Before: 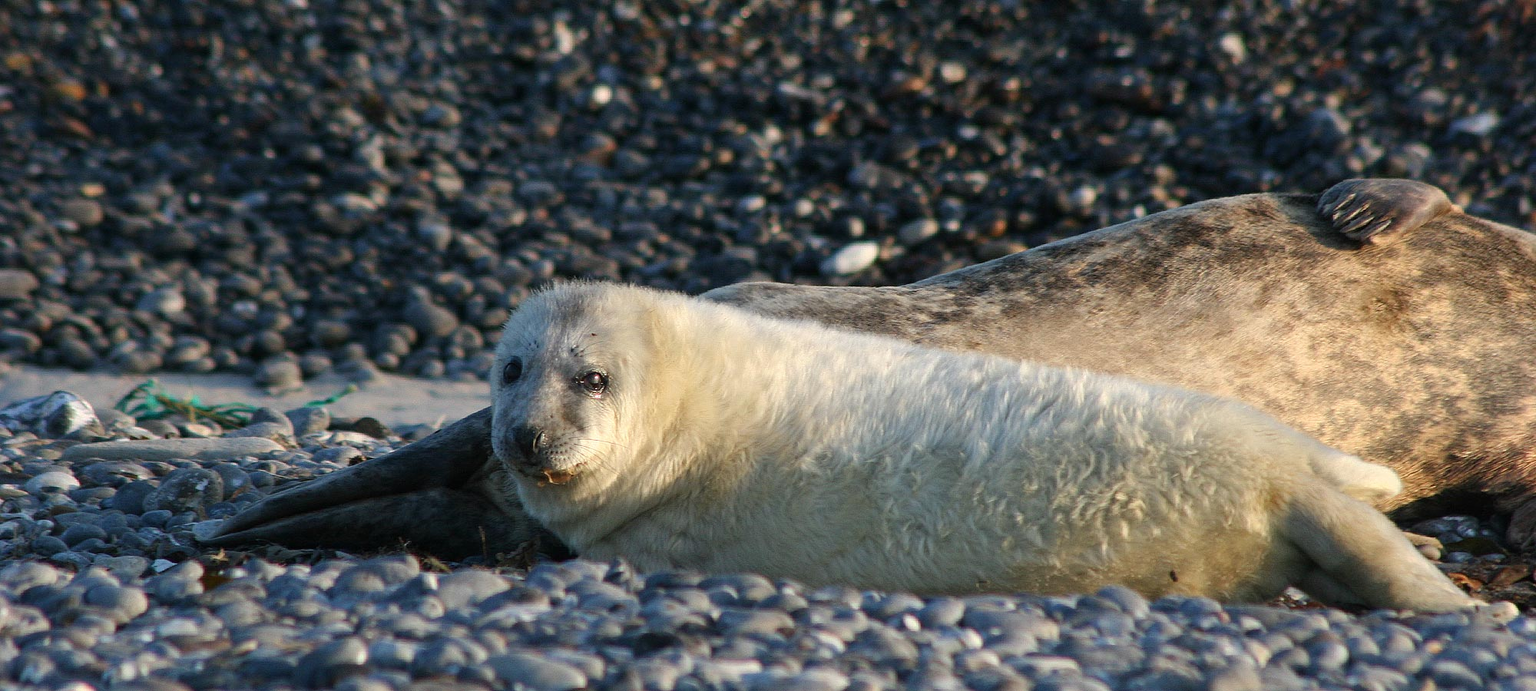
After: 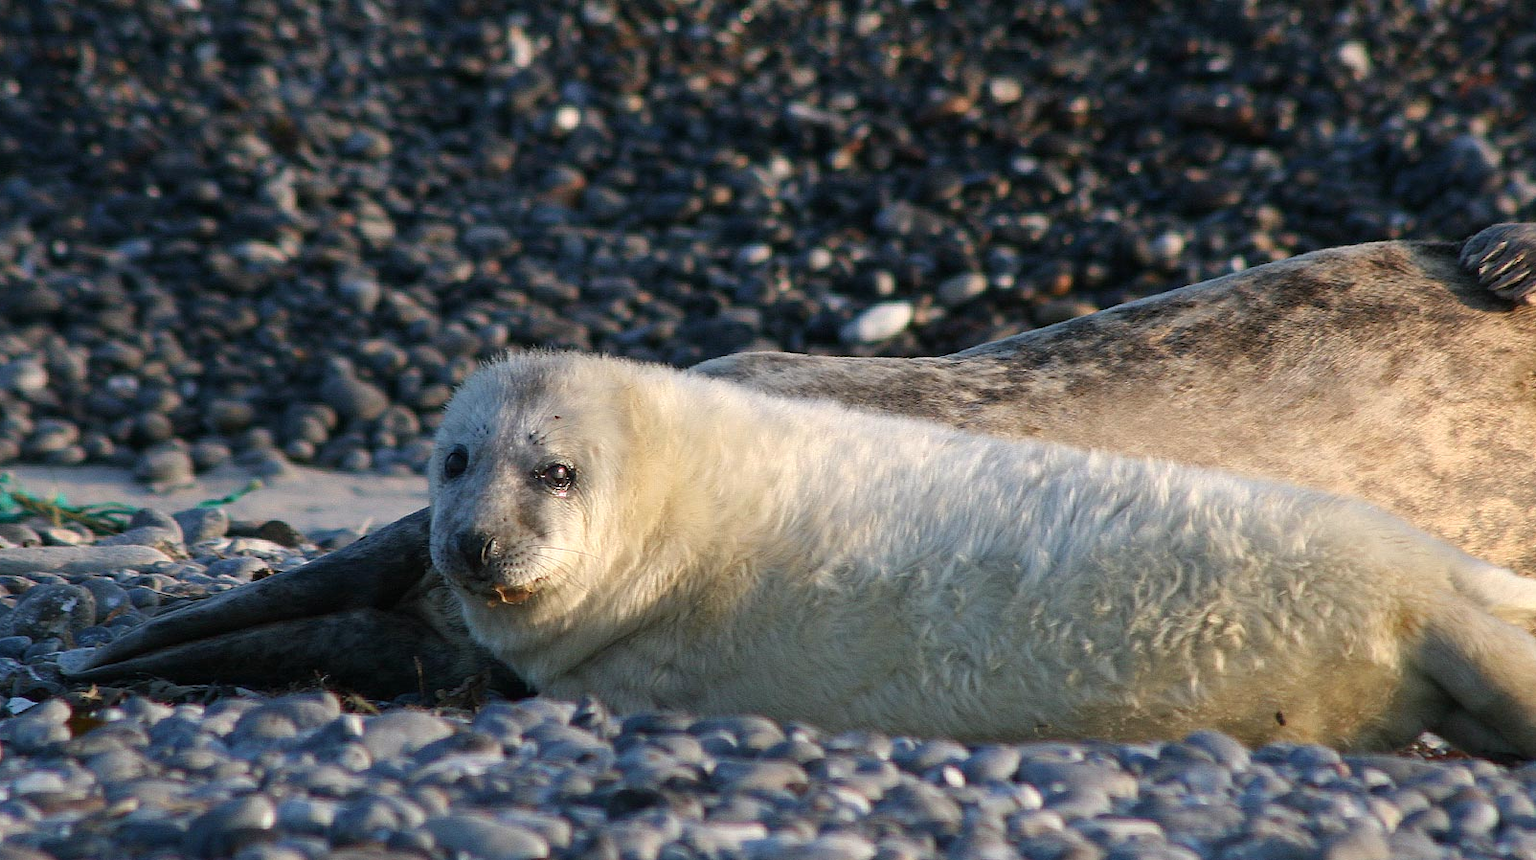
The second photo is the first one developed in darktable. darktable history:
white balance: red 1.009, blue 1.027
crop and rotate: left 9.597%, right 10.195%
